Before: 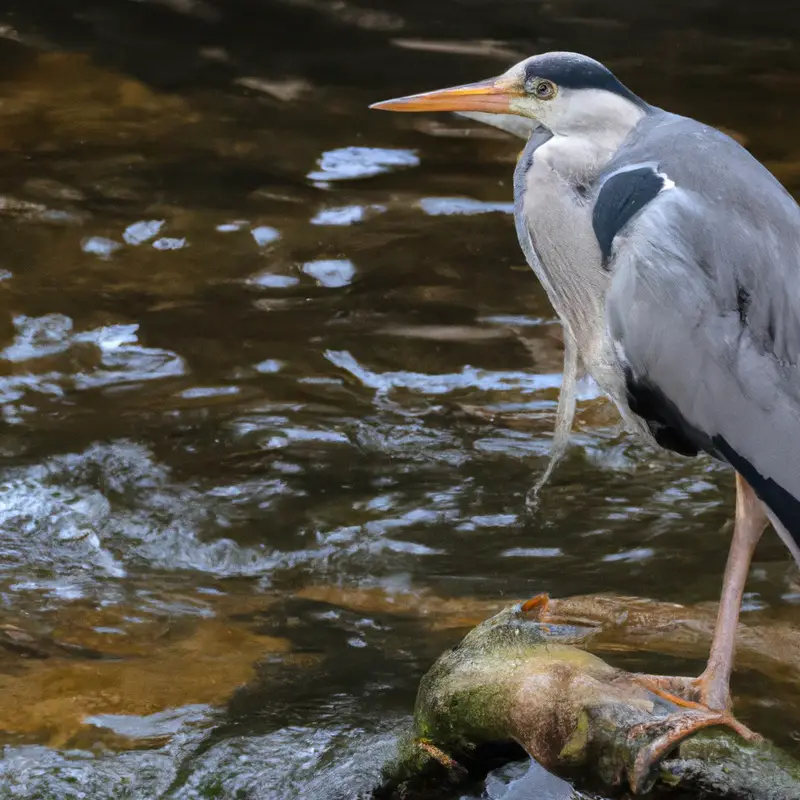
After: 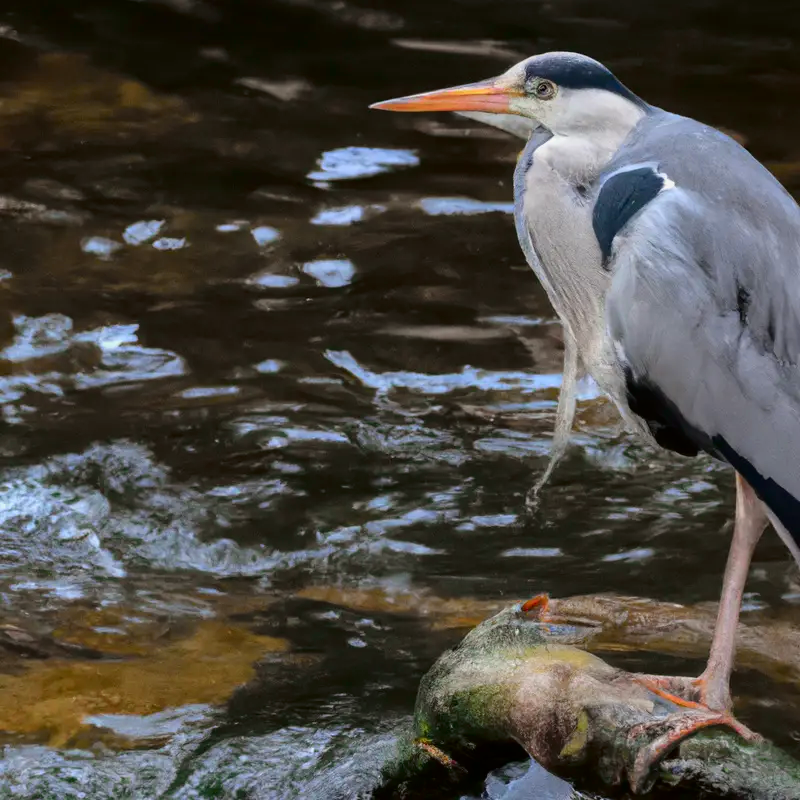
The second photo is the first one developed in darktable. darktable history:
tone curve: curves: ch0 [(0, 0) (0.068, 0.031) (0.183, 0.13) (0.341, 0.319) (0.547, 0.545) (0.828, 0.817) (1, 0.968)]; ch1 [(0, 0) (0.23, 0.166) (0.34, 0.308) (0.371, 0.337) (0.429, 0.408) (0.477, 0.466) (0.499, 0.5) (0.529, 0.528) (0.559, 0.578) (0.743, 0.798) (1, 1)]; ch2 [(0, 0) (0.431, 0.419) (0.495, 0.502) (0.524, 0.525) (0.568, 0.543) (0.6, 0.597) (0.634, 0.644) (0.728, 0.722) (1, 1)], color space Lab, independent channels
